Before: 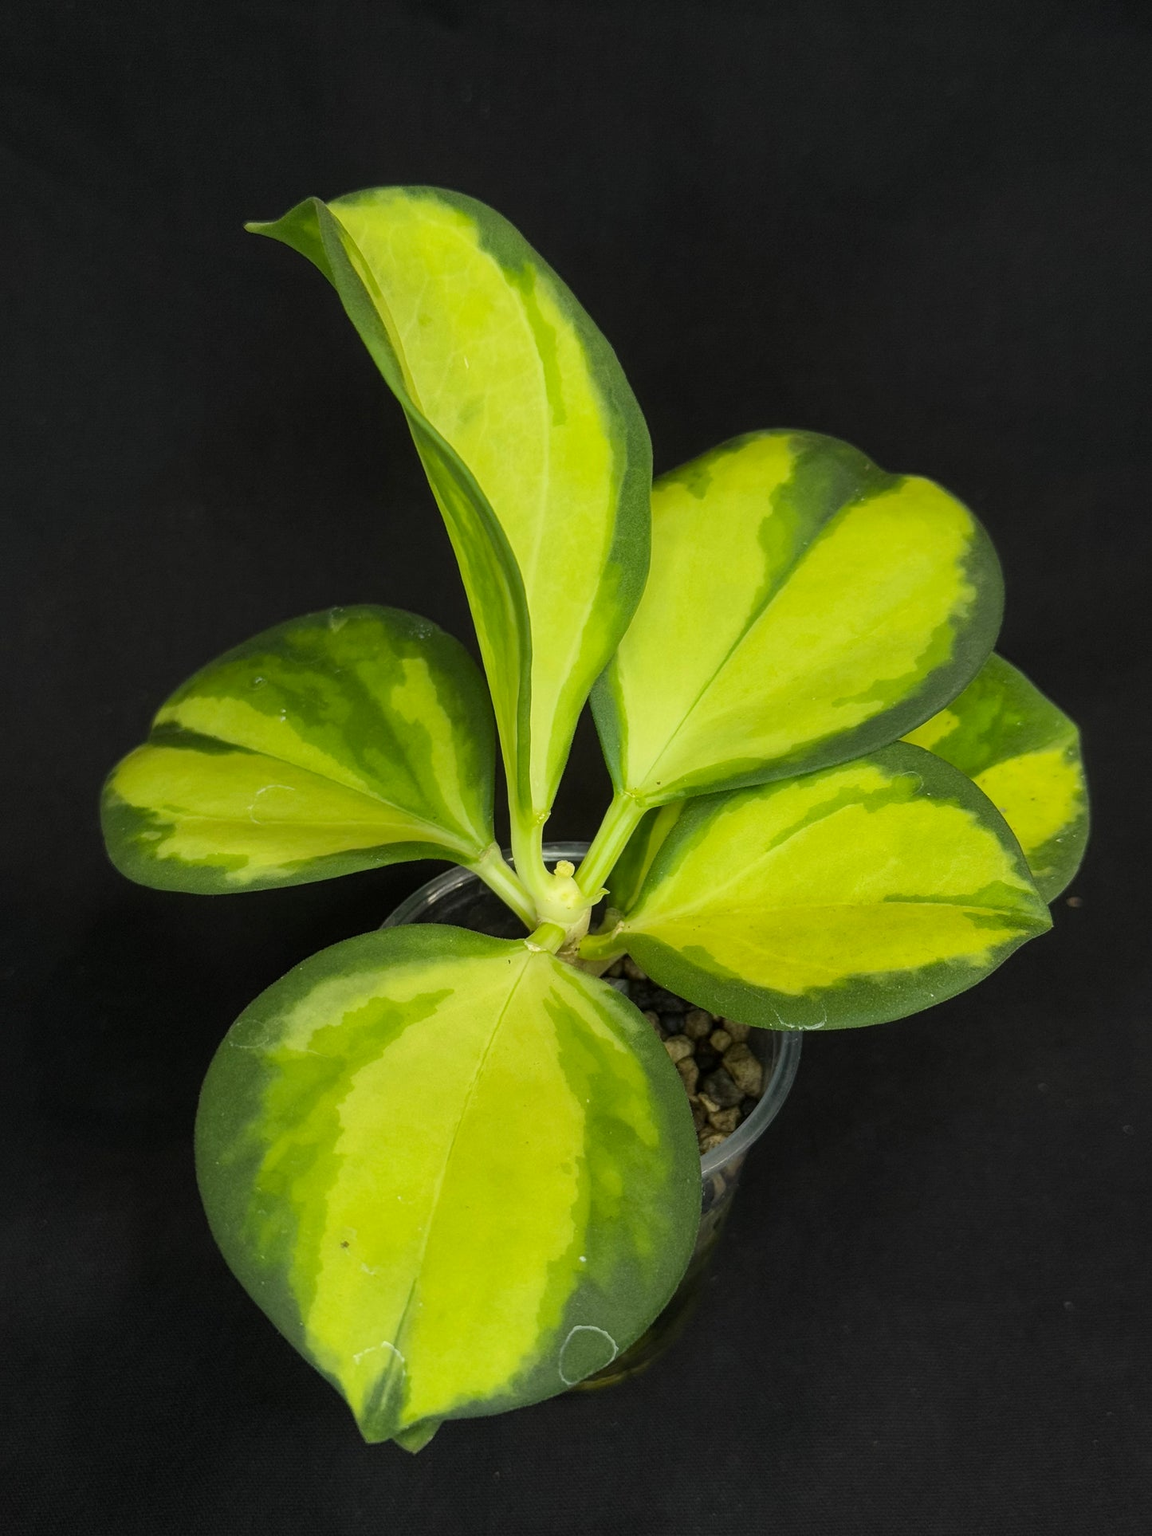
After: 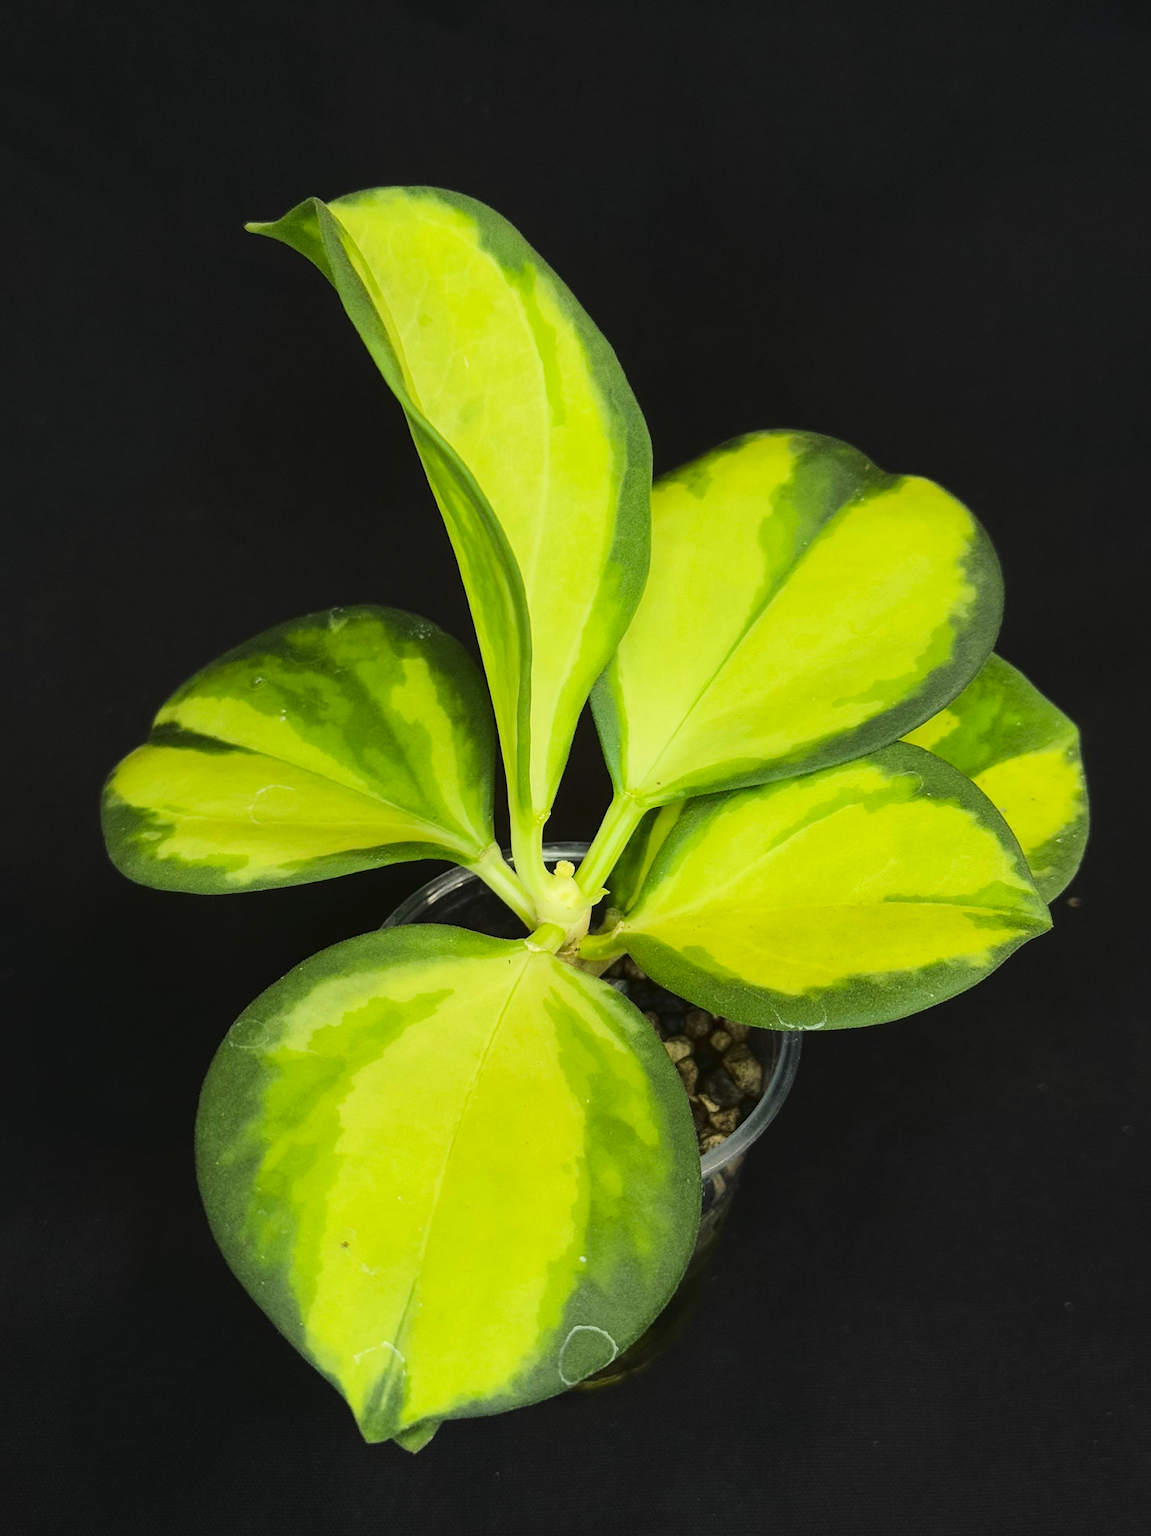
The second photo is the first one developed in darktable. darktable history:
tone curve: curves: ch0 [(0, 0) (0.003, 0.039) (0.011, 0.042) (0.025, 0.048) (0.044, 0.058) (0.069, 0.071) (0.1, 0.089) (0.136, 0.114) (0.177, 0.146) (0.224, 0.199) (0.277, 0.27) (0.335, 0.364) (0.399, 0.47) (0.468, 0.566) (0.543, 0.643) (0.623, 0.73) (0.709, 0.8) (0.801, 0.863) (0.898, 0.925) (1, 1)], color space Lab, linked channels
